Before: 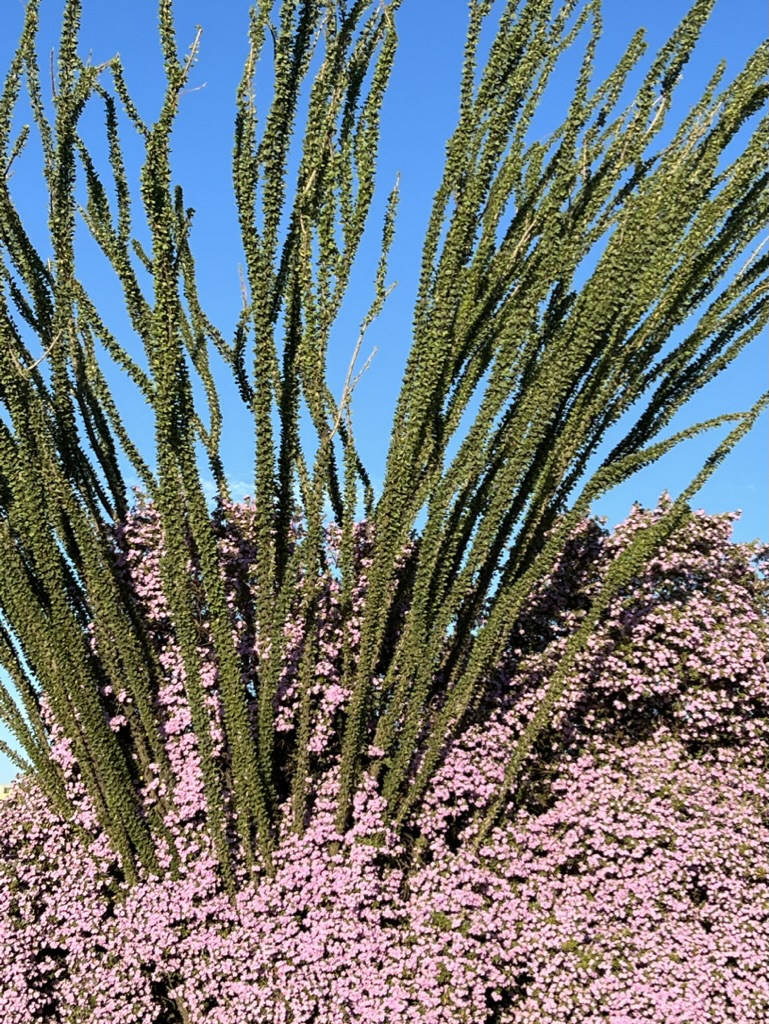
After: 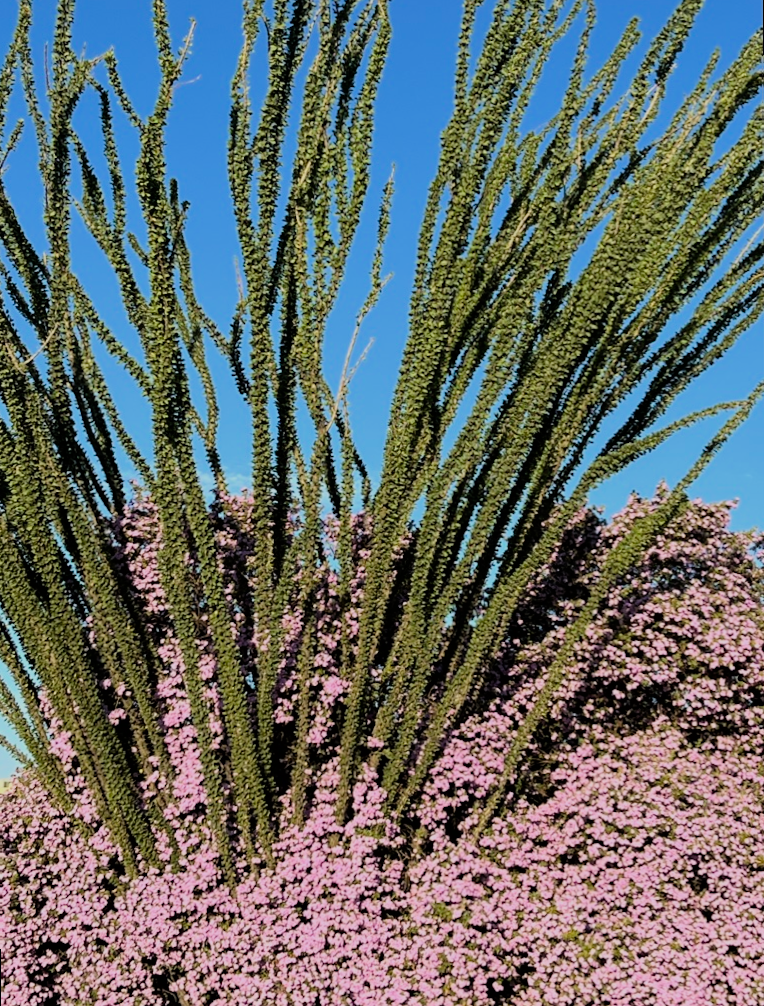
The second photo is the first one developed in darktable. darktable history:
rotate and perspective: rotation -0.45°, automatic cropping original format, crop left 0.008, crop right 0.992, crop top 0.012, crop bottom 0.988
filmic rgb: black relative exposure -7.65 EV, white relative exposure 4.56 EV, hardness 3.61, color science v6 (2022)
